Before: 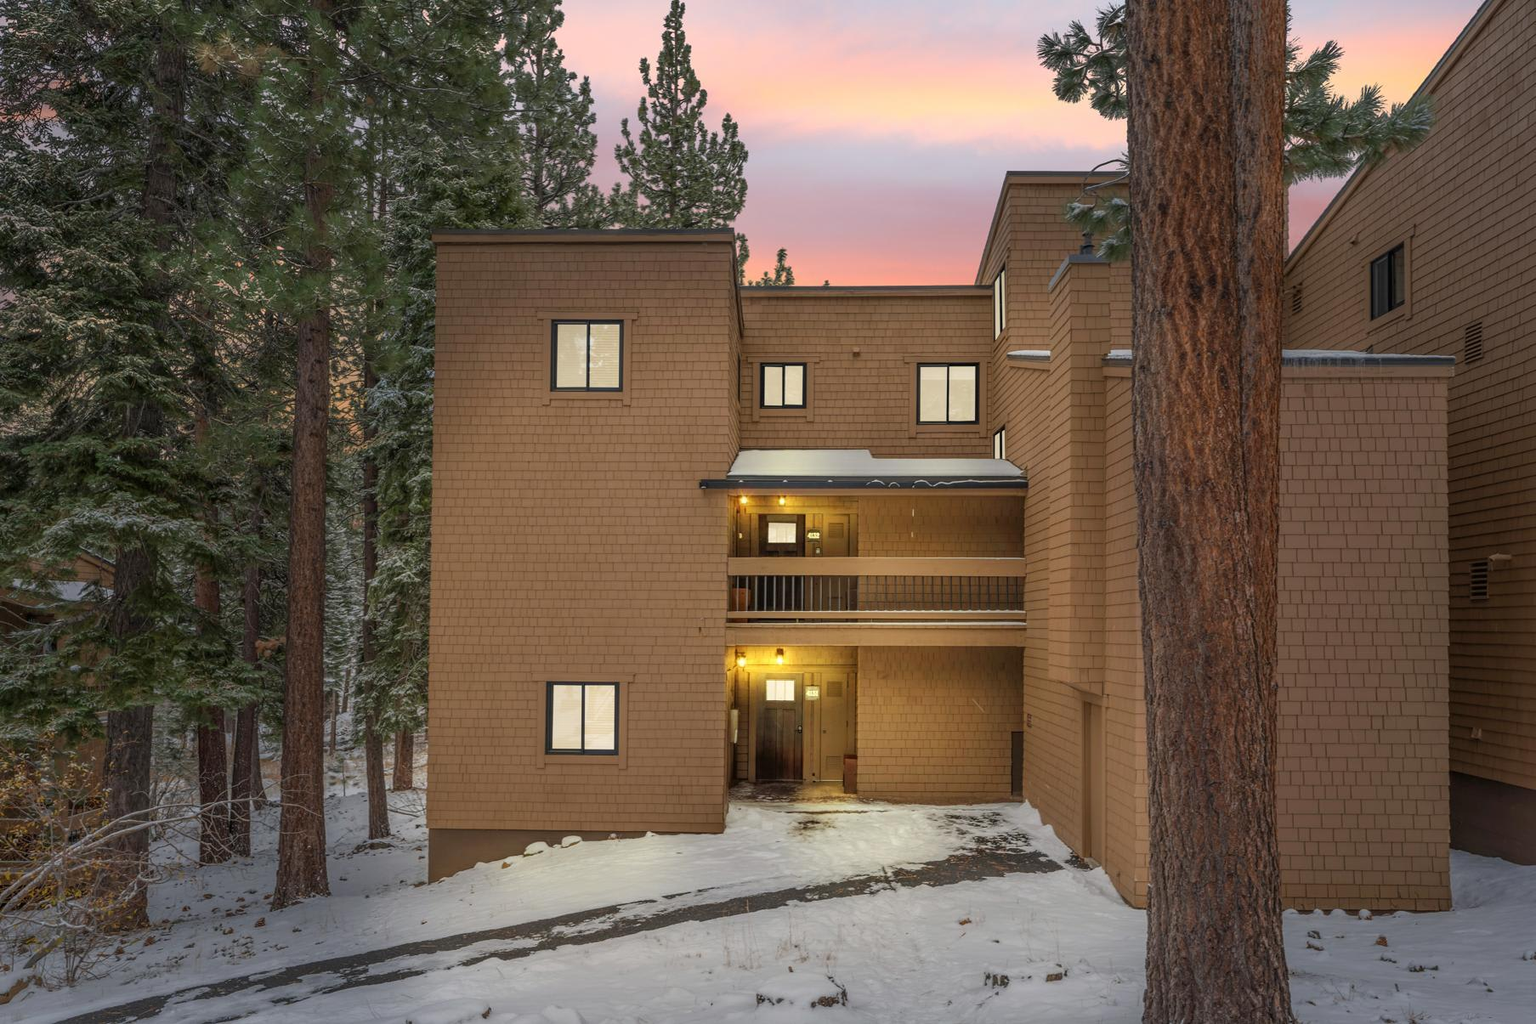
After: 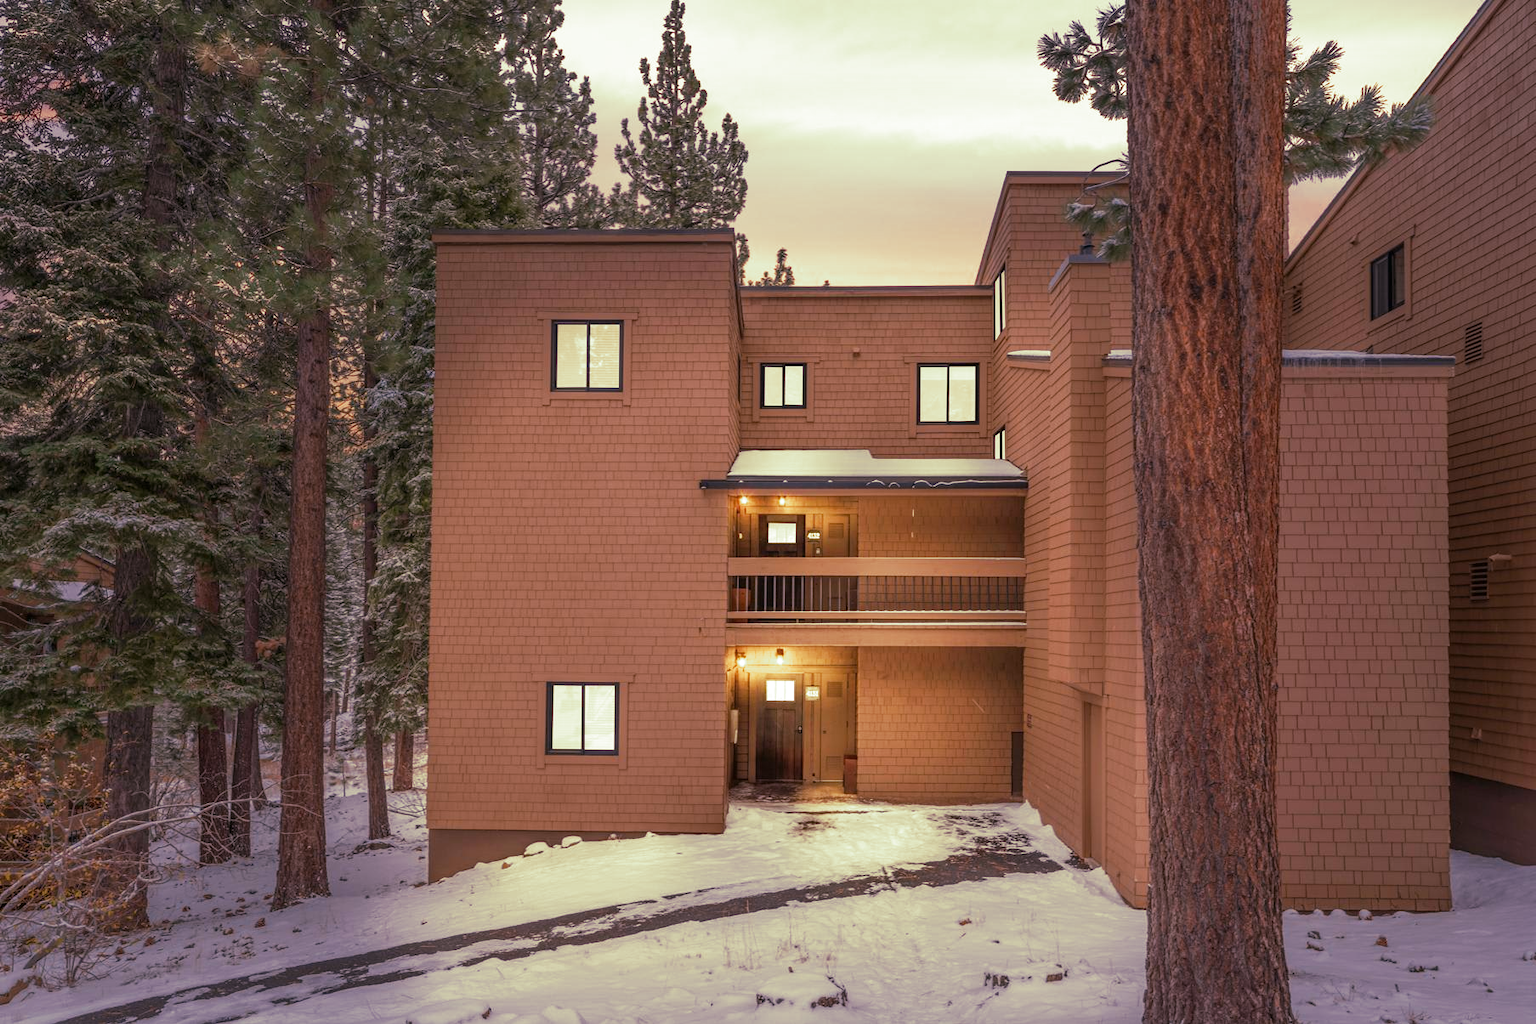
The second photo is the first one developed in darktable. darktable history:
white balance: red 1.188, blue 1.11
split-toning: shadows › hue 290.82°, shadows › saturation 0.34, highlights › saturation 0.38, balance 0, compress 50%
